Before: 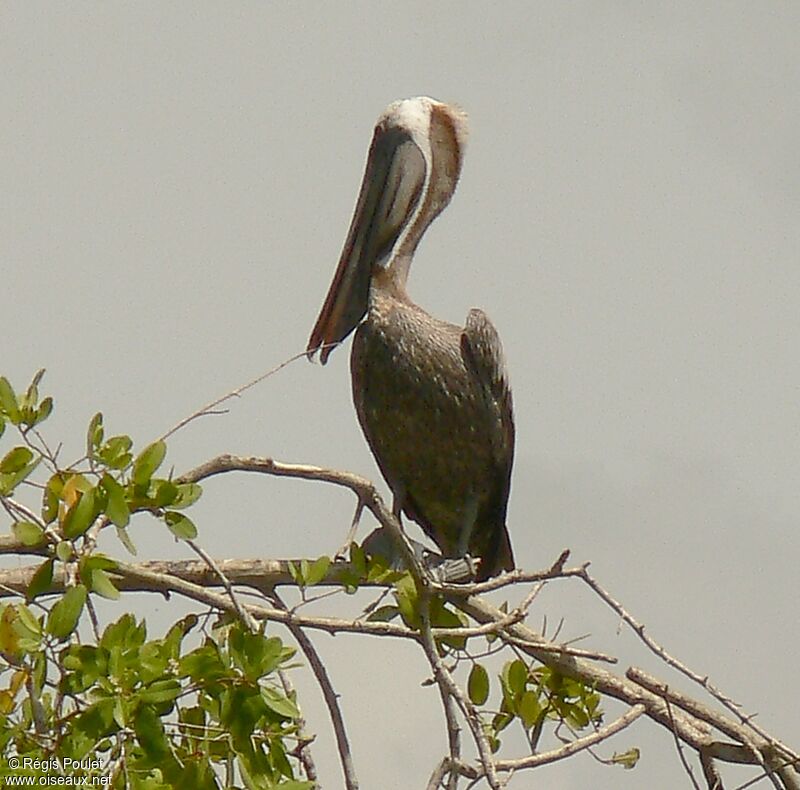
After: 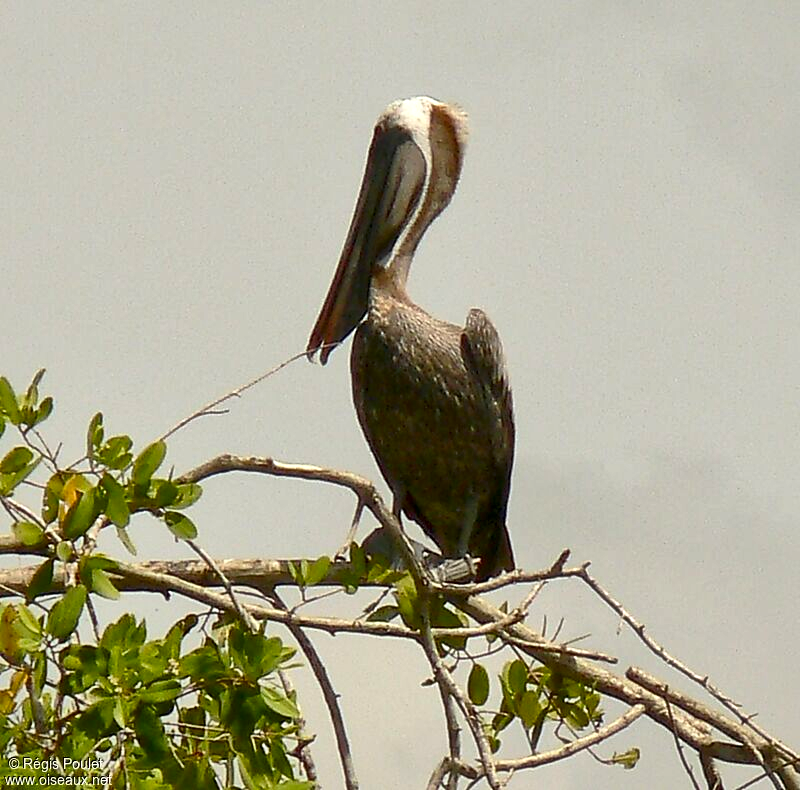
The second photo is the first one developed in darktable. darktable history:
contrast brightness saturation: contrast 0.178, saturation 0.308
local contrast: mode bilateral grid, contrast 20, coarseness 50, detail 171%, midtone range 0.2
